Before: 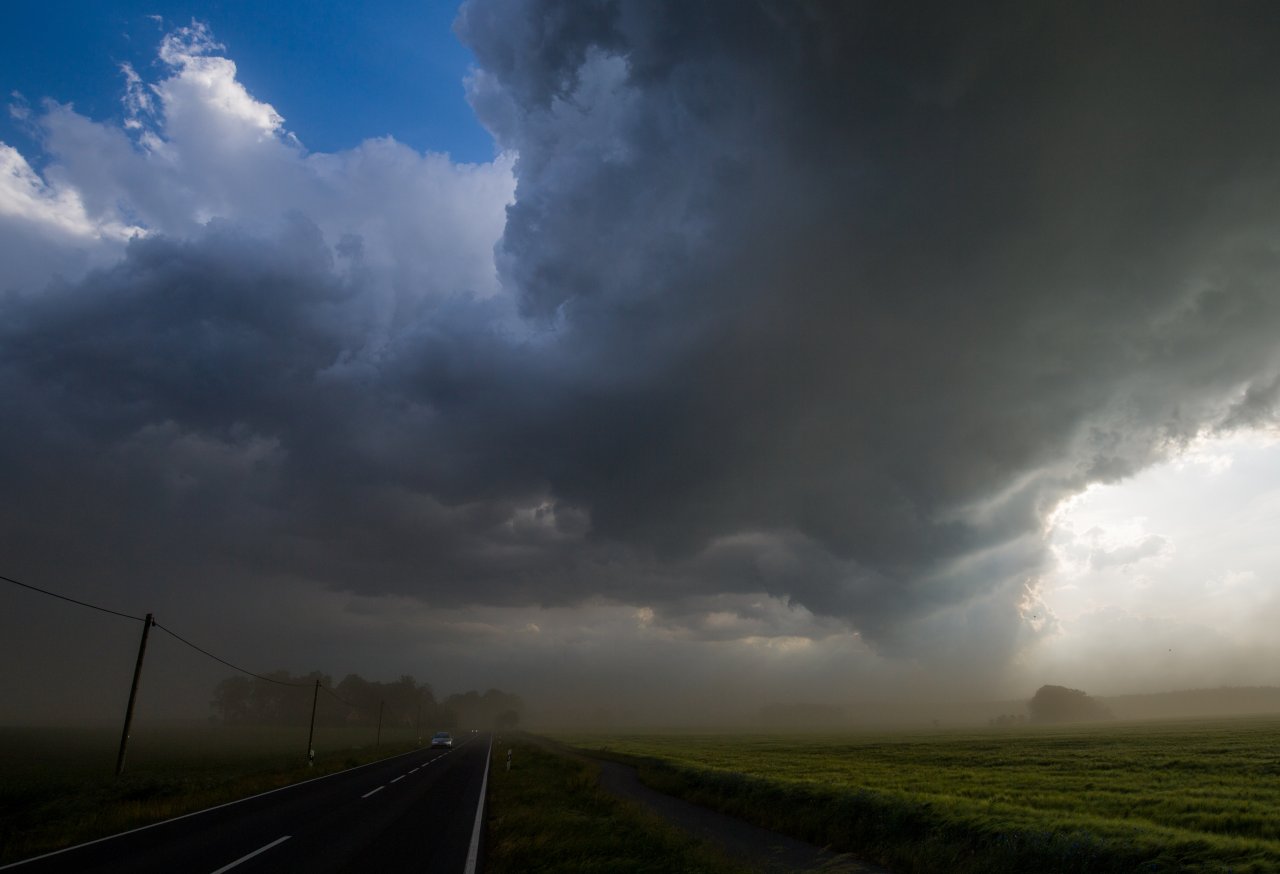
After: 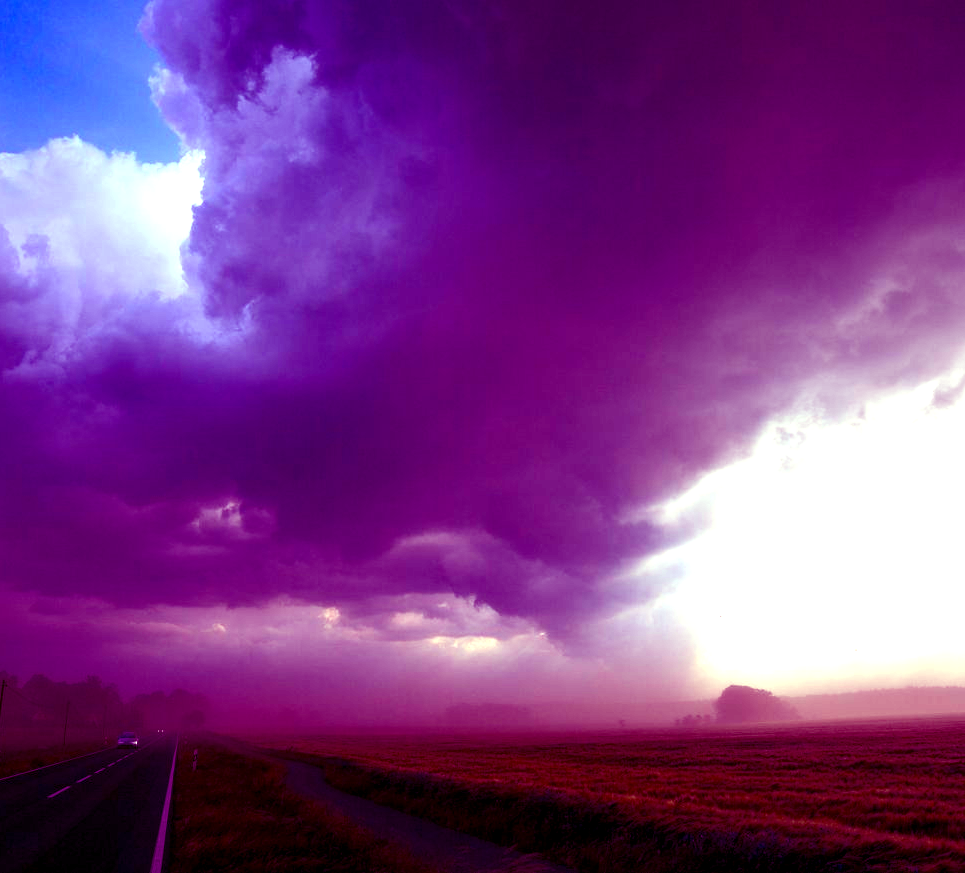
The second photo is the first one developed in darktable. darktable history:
crop and rotate: left 24.6%
contrast brightness saturation: contrast 0.05
exposure: black level correction 0.001, exposure 1.84 EV, compensate highlight preservation false
color balance: mode lift, gamma, gain (sRGB), lift [1, 1, 0.101, 1]
